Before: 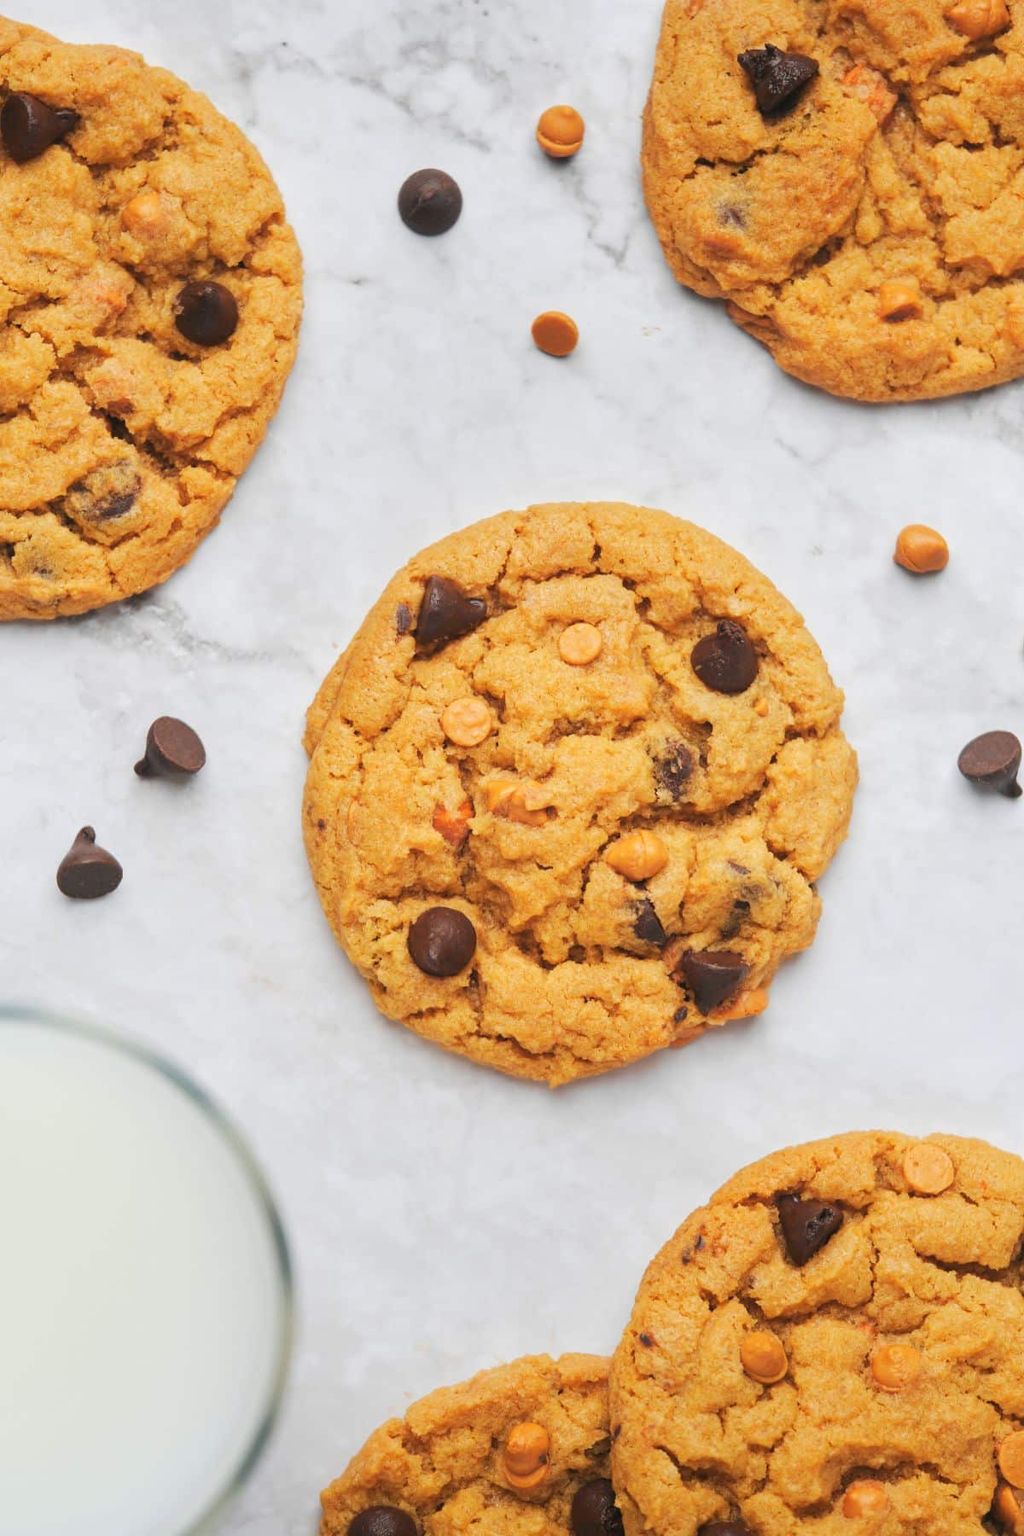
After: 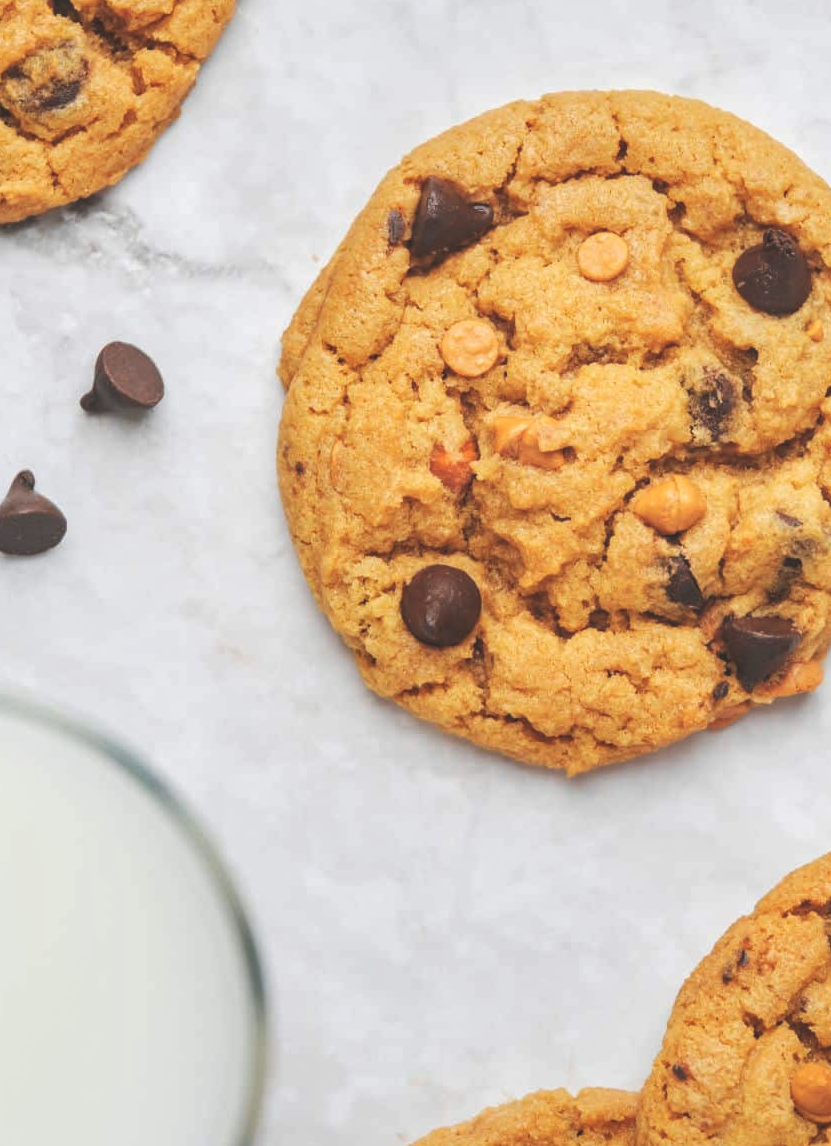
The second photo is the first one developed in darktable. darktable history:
crop: left 6.488%, top 27.668%, right 24.183%, bottom 8.656%
local contrast: detail 130%
exposure: black level correction -0.03, compensate highlight preservation false
vibrance: vibrance 0%
